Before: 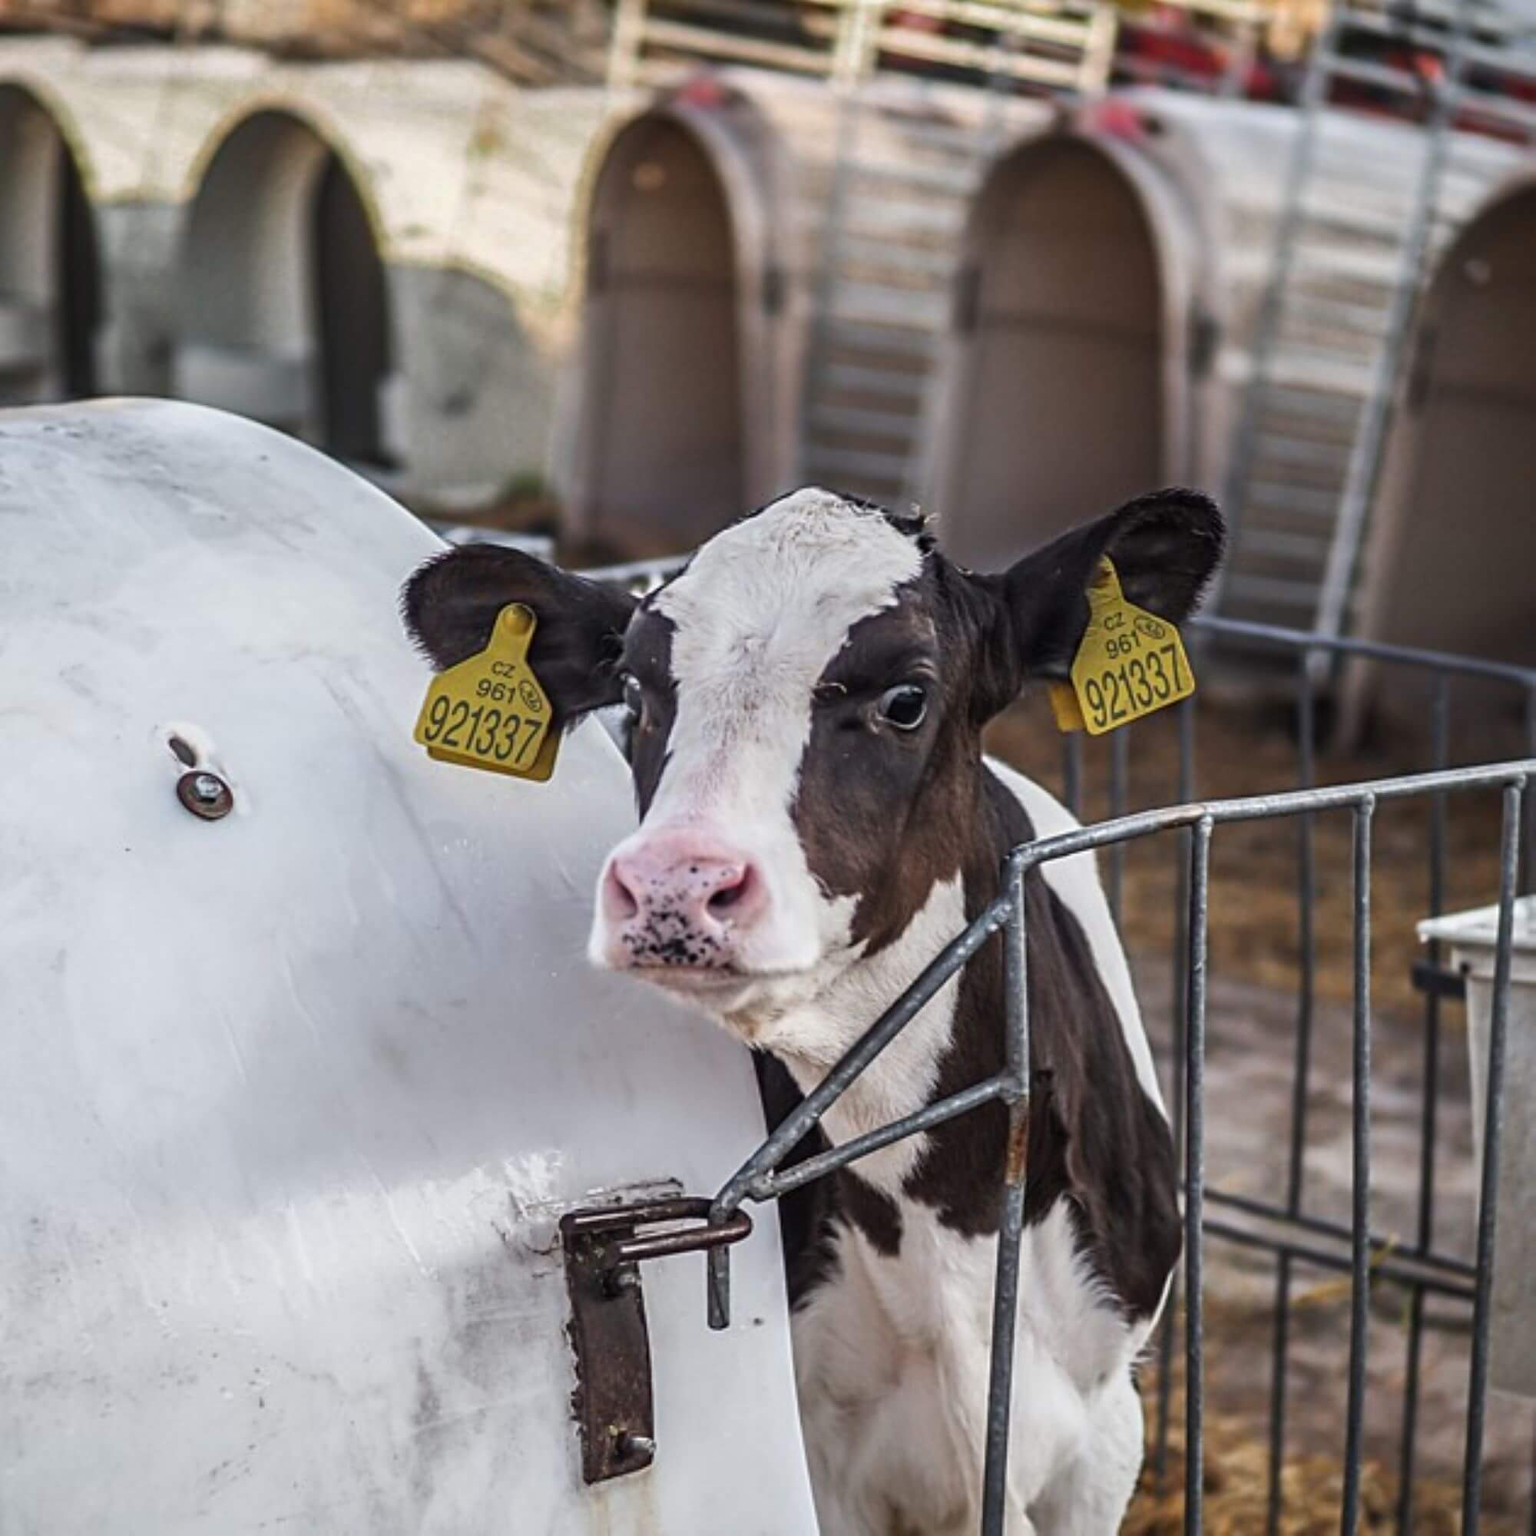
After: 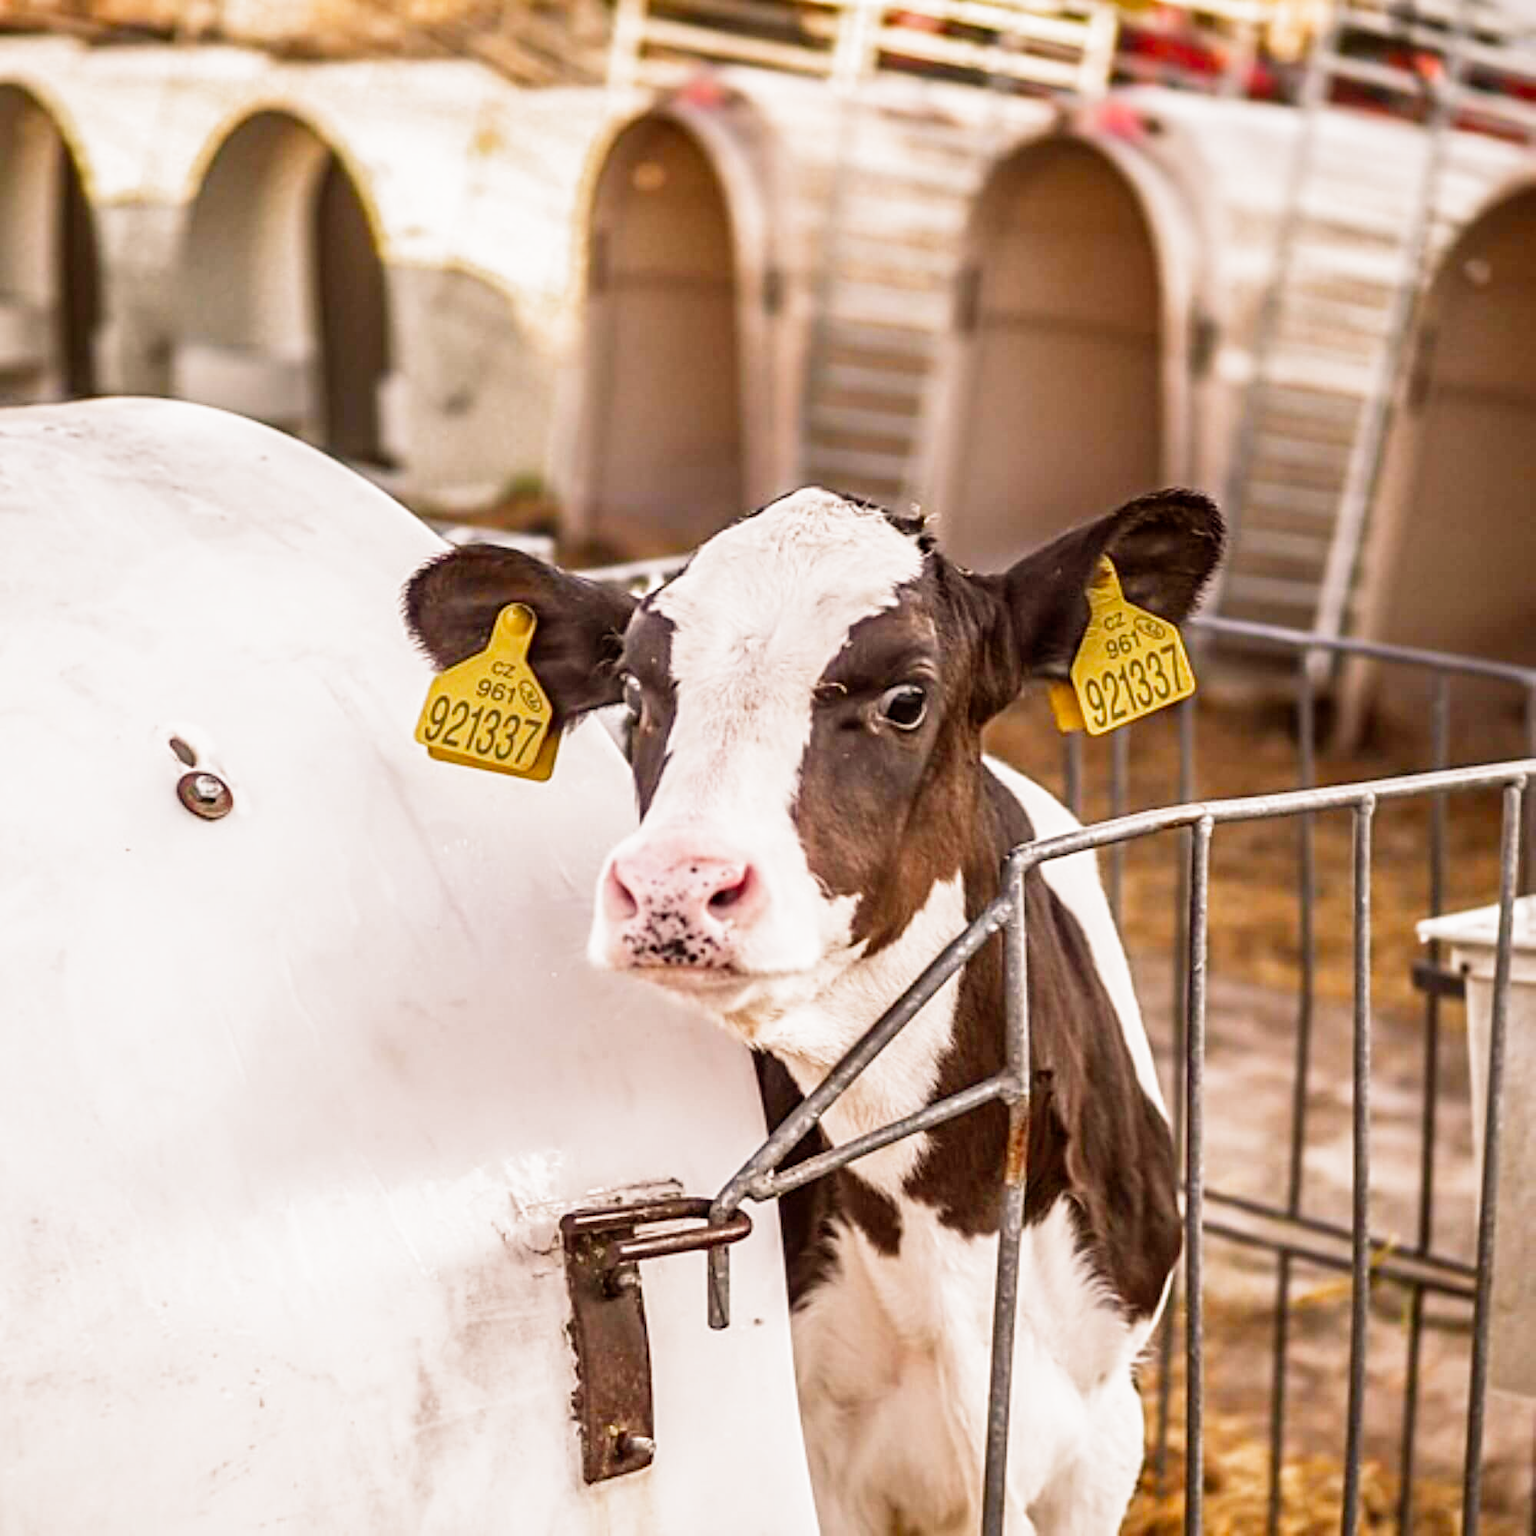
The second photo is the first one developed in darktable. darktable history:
filmic rgb: middle gray luminance 9.23%, black relative exposure -10.55 EV, white relative exposure 3.45 EV, threshold 6 EV, target black luminance 0%, hardness 5.98, latitude 59.69%, contrast 1.087, highlights saturation mix 5%, shadows ↔ highlights balance 29.23%, add noise in highlights 0, preserve chrominance no, color science v3 (2019), use custom middle-gray values true, iterations of high-quality reconstruction 0, contrast in highlights soft, enable highlight reconstruction true
color balance rgb: shadows lift › luminance -5%, shadows lift › chroma 1.1%, shadows lift › hue 219°, power › luminance 10%, power › chroma 2.83%, power › hue 60°, highlights gain › chroma 4.52%, highlights gain › hue 33.33°, saturation formula JzAzBz (2021)
